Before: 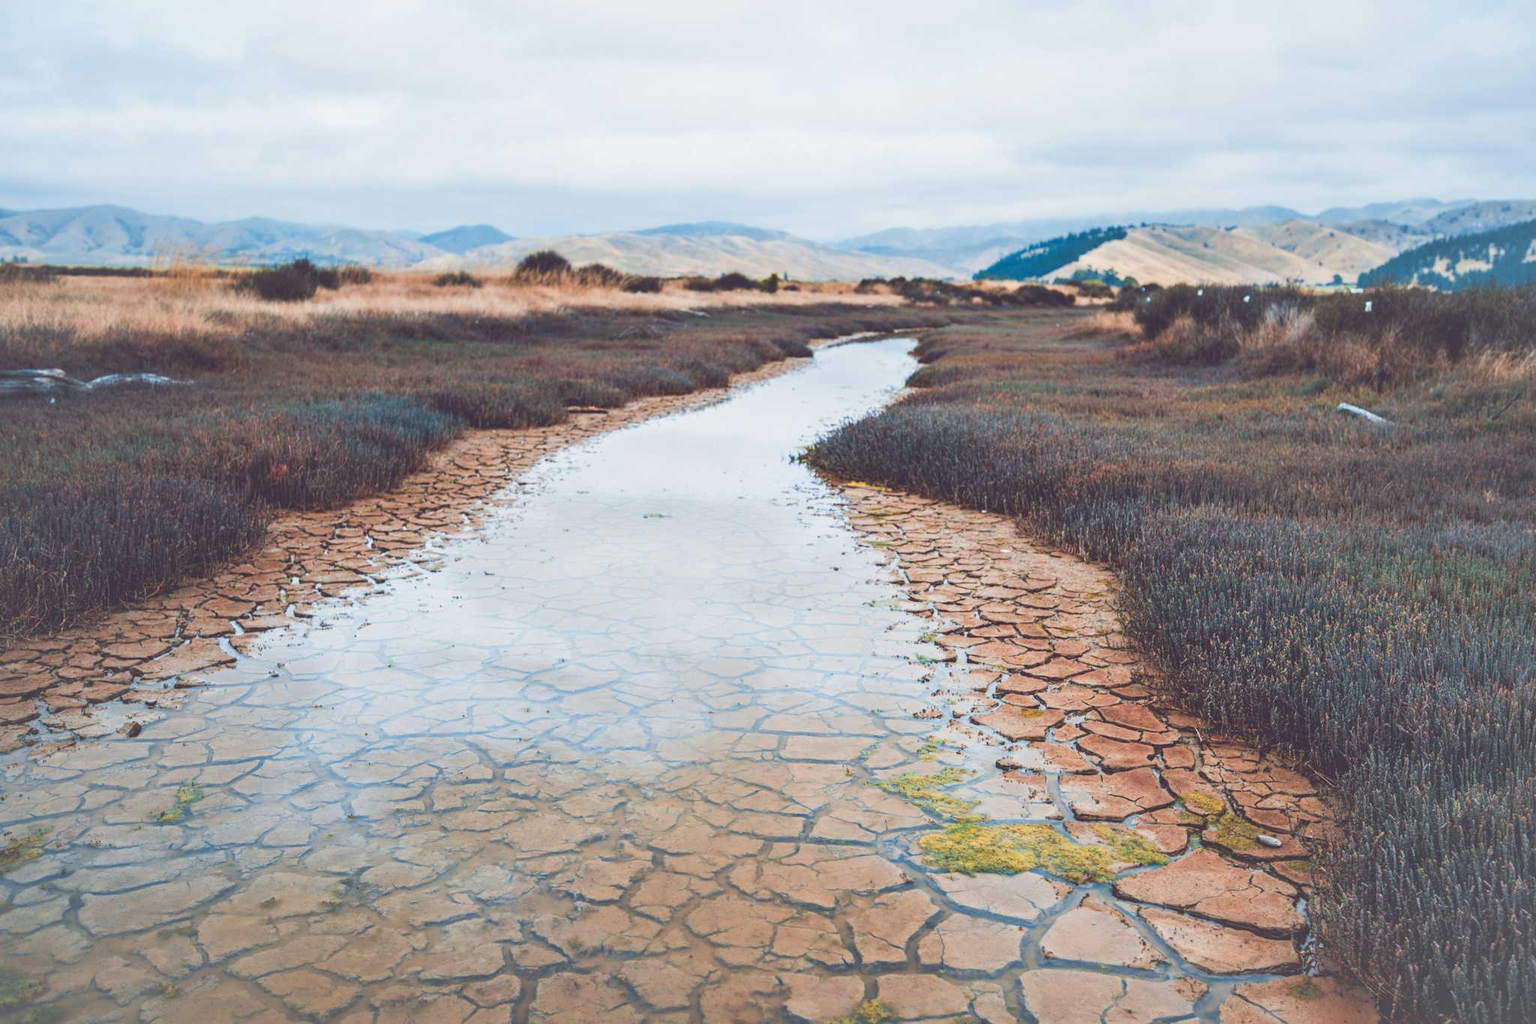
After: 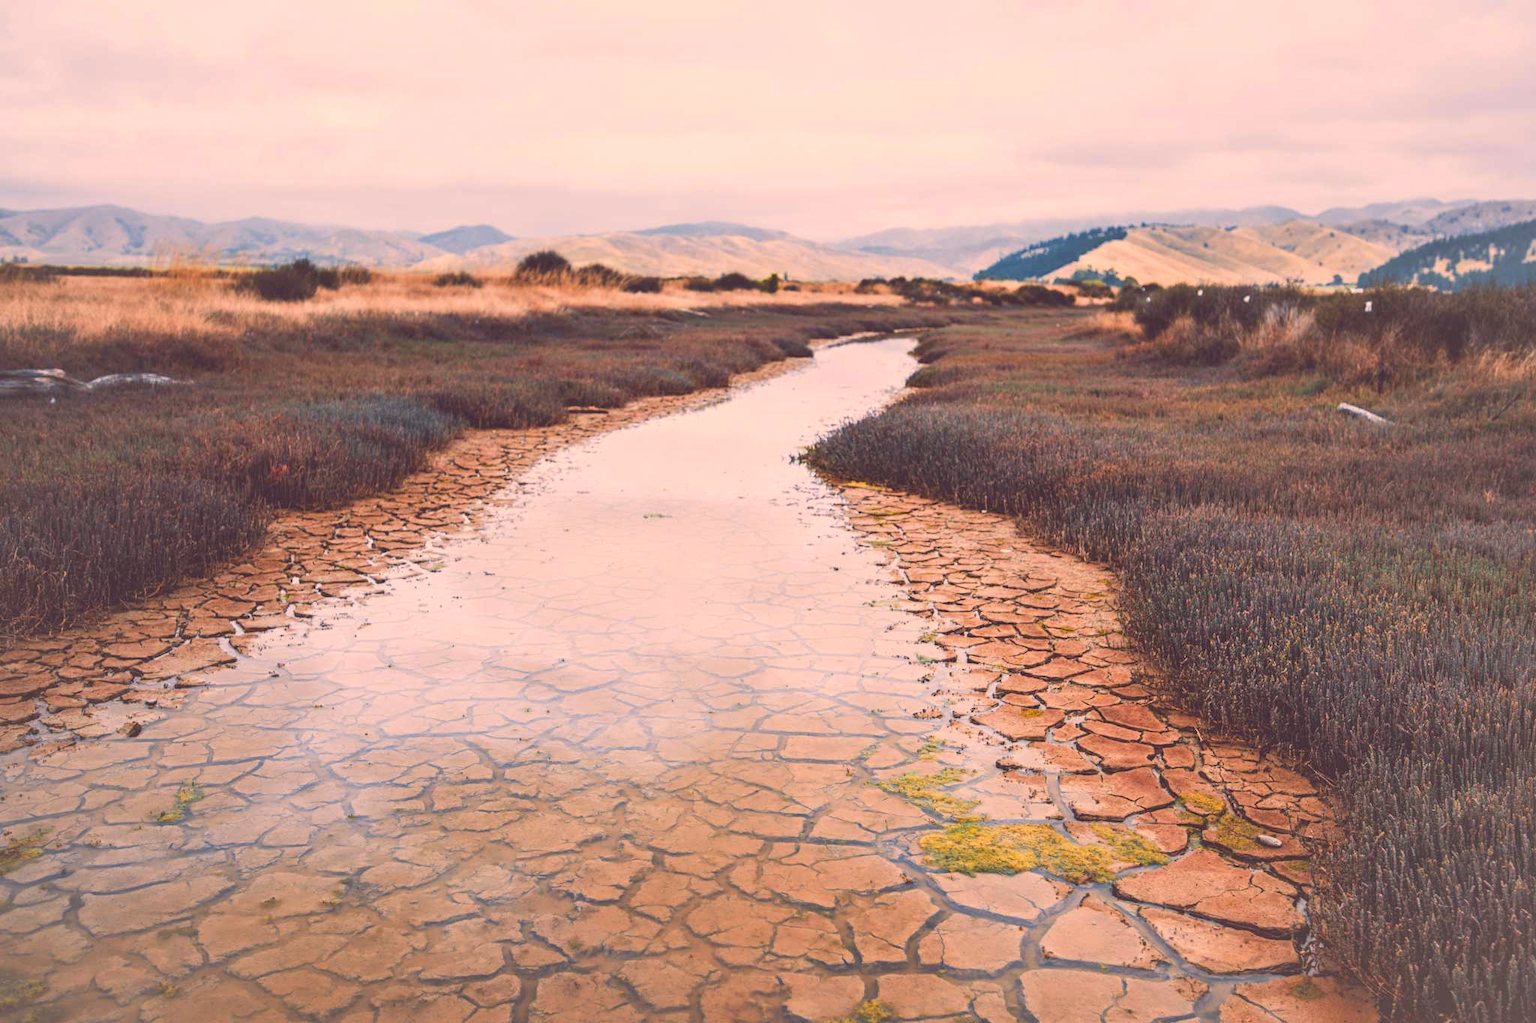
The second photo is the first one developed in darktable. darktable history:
color correction: highlights a* 20.58, highlights b* 19.36
